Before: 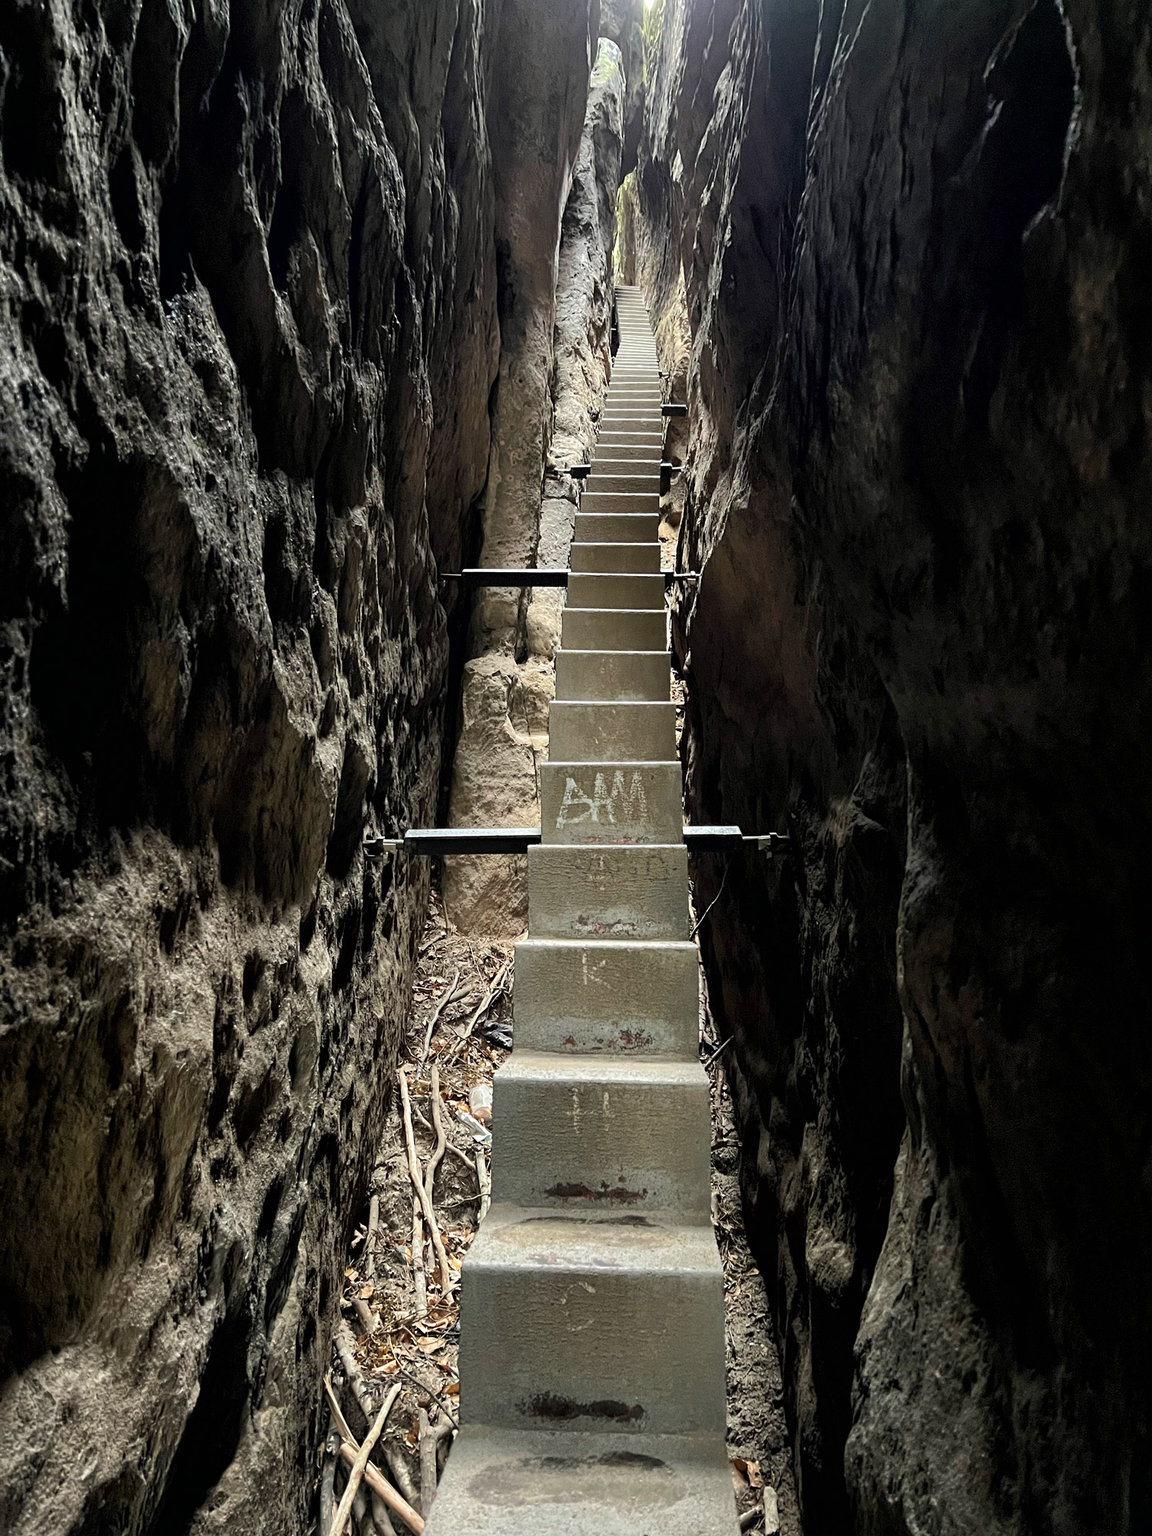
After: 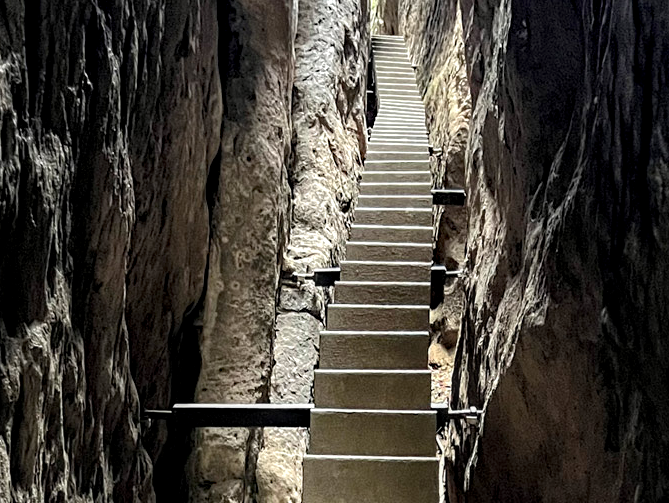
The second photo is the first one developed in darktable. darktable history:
crop: left 28.645%, top 16.873%, right 26.729%, bottom 57.97%
exposure: exposure -0.047 EV, compensate exposure bias true, compensate highlight preservation false
color correction: highlights b* -0.058
local contrast: highlights 59%, detail 145%
haze removal: strength 0.289, distance 0.257, compatibility mode true, adaptive false
